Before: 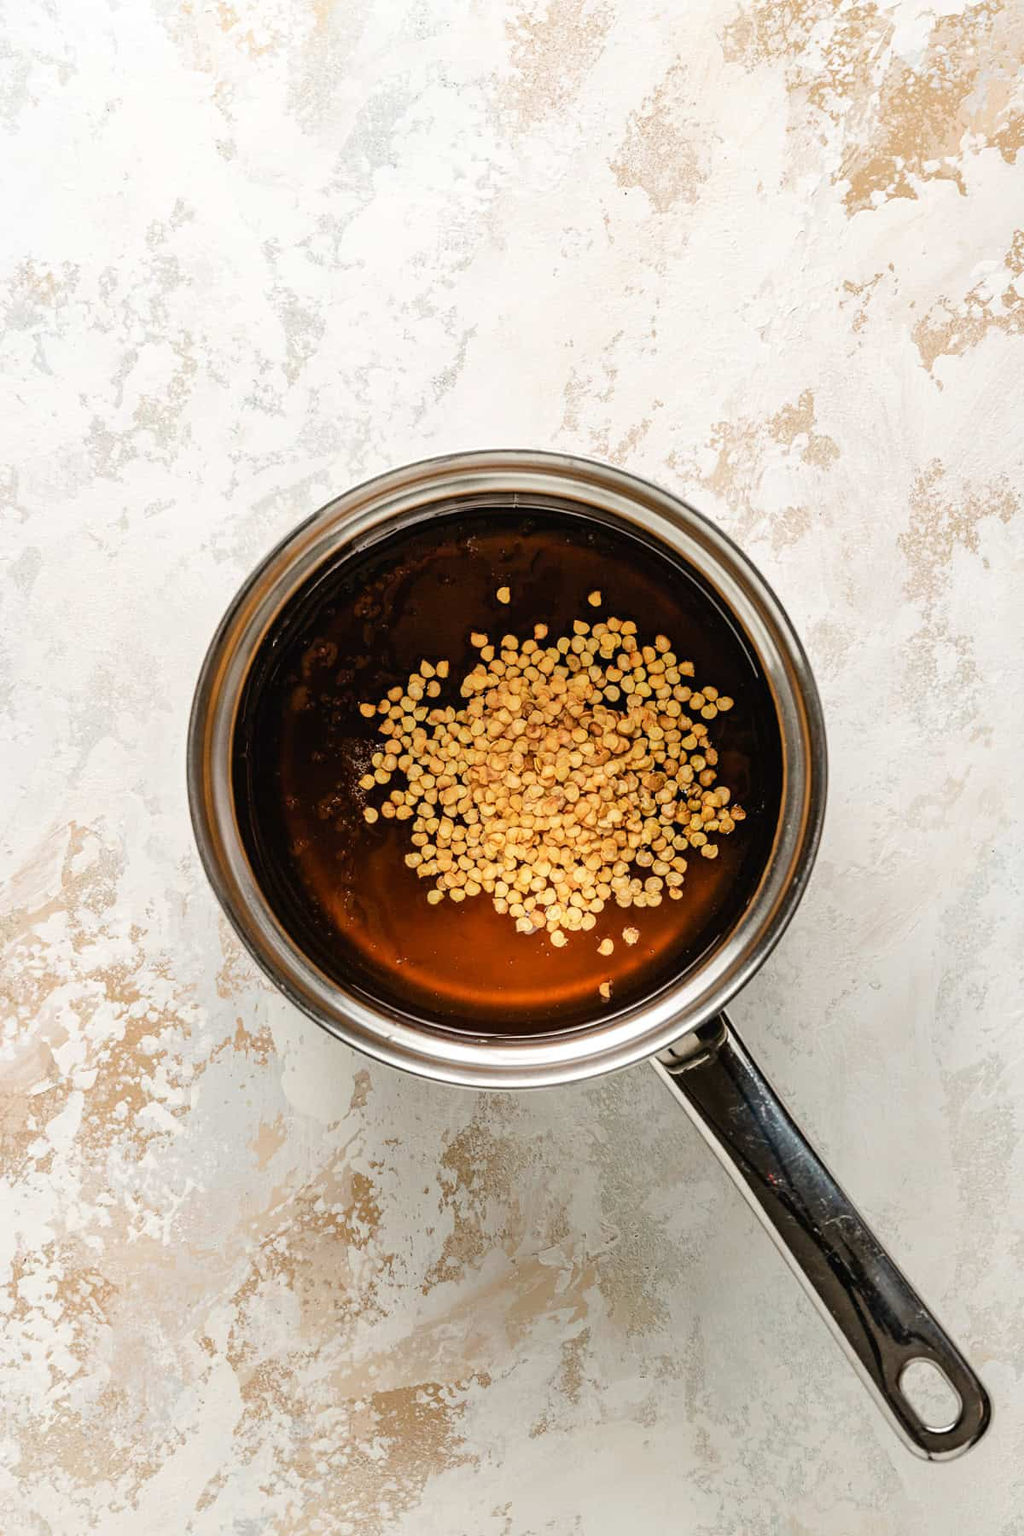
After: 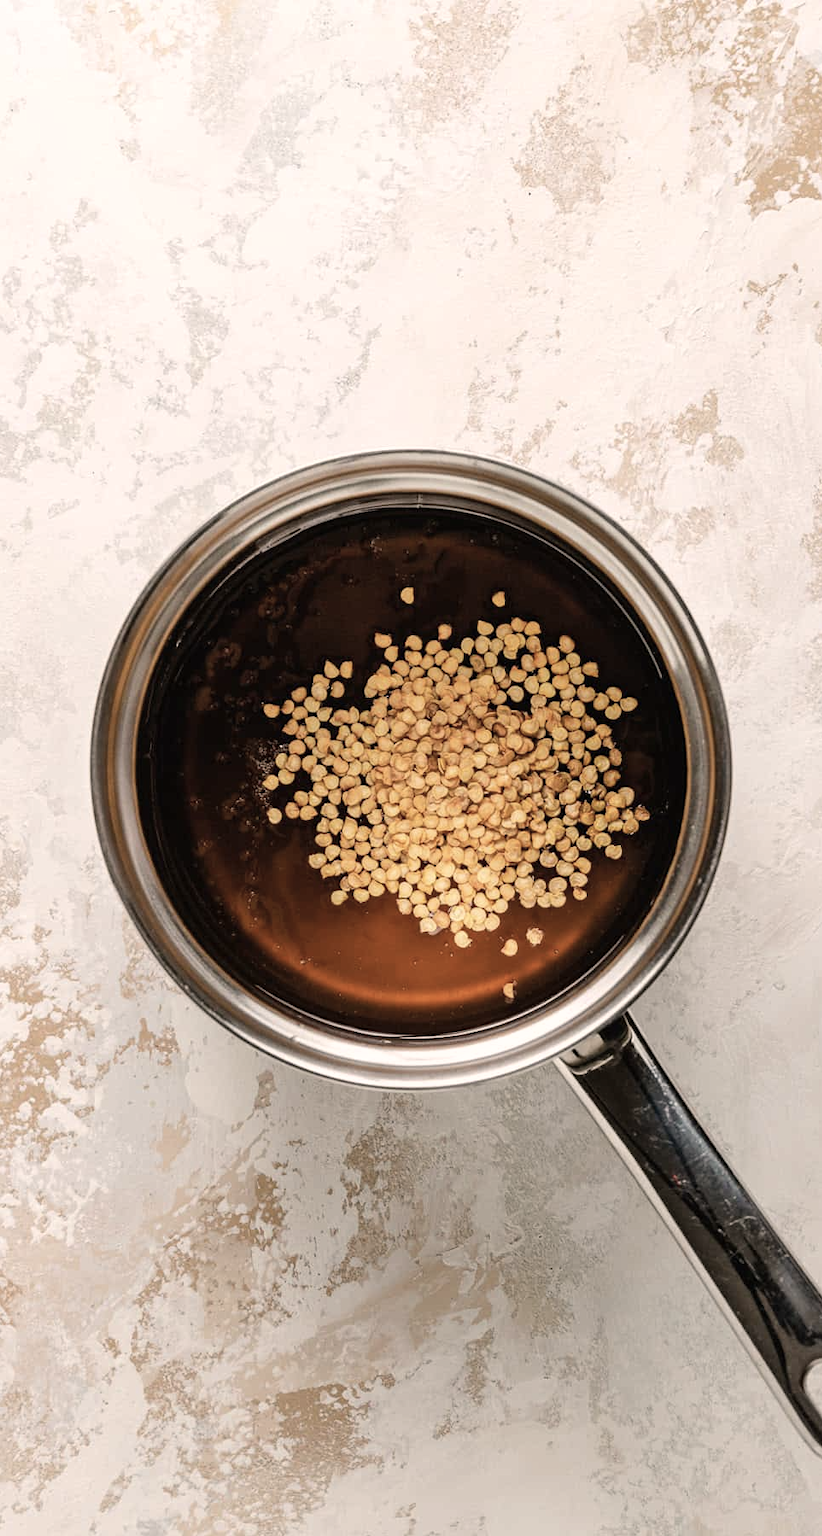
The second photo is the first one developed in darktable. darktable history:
color correction: highlights a* 5.49, highlights b* 5.23, saturation 0.648
crop and rotate: left 9.488%, right 10.193%
